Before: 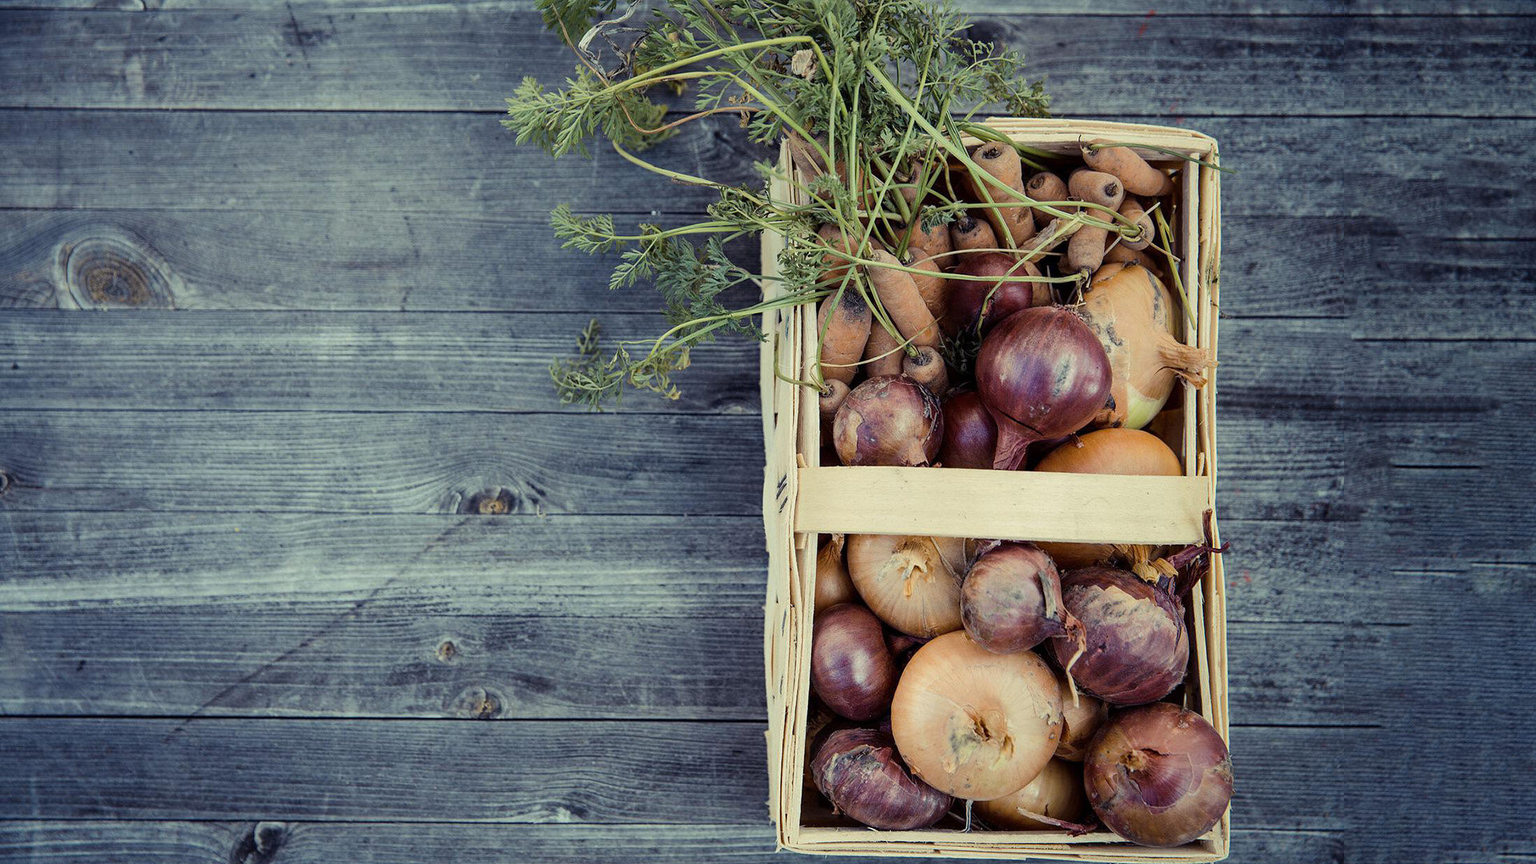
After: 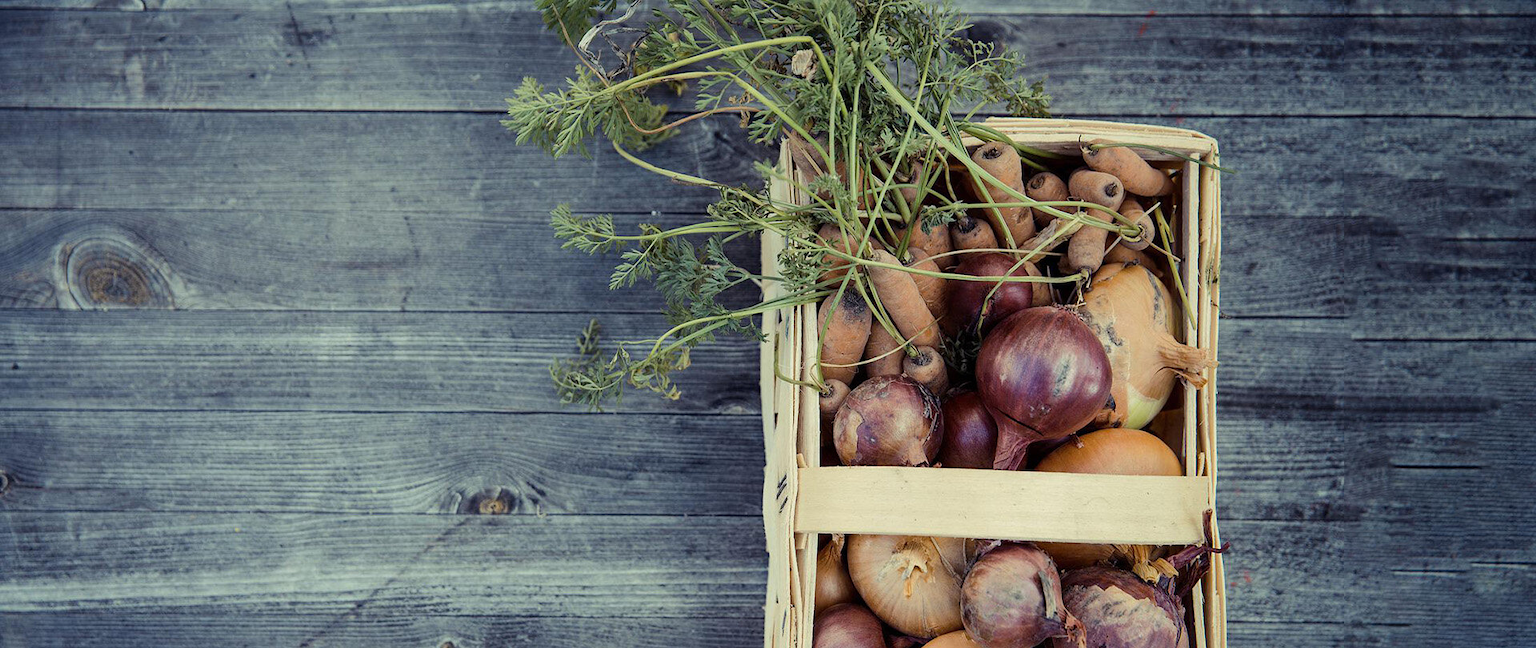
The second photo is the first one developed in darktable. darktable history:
crop: bottom 24.991%
